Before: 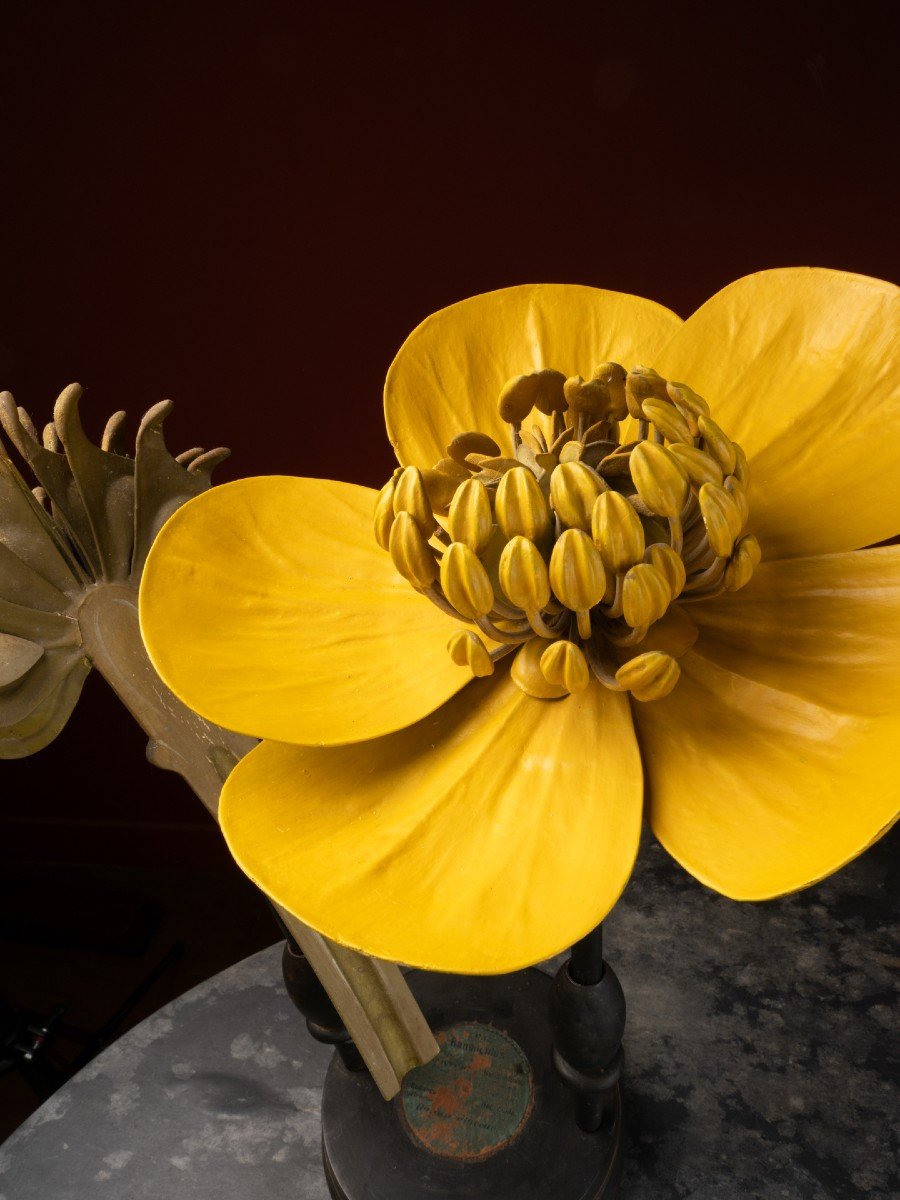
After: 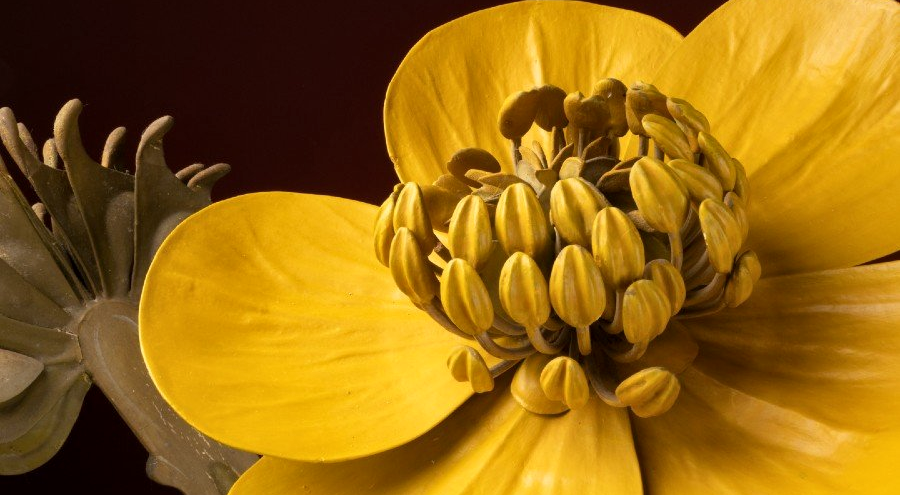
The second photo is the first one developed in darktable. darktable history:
crop and rotate: top 23.744%, bottom 34.924%
local contrast: mode bilateral grid, contrast 20, coarseness 49, detail 119%, midtone range 0.2
